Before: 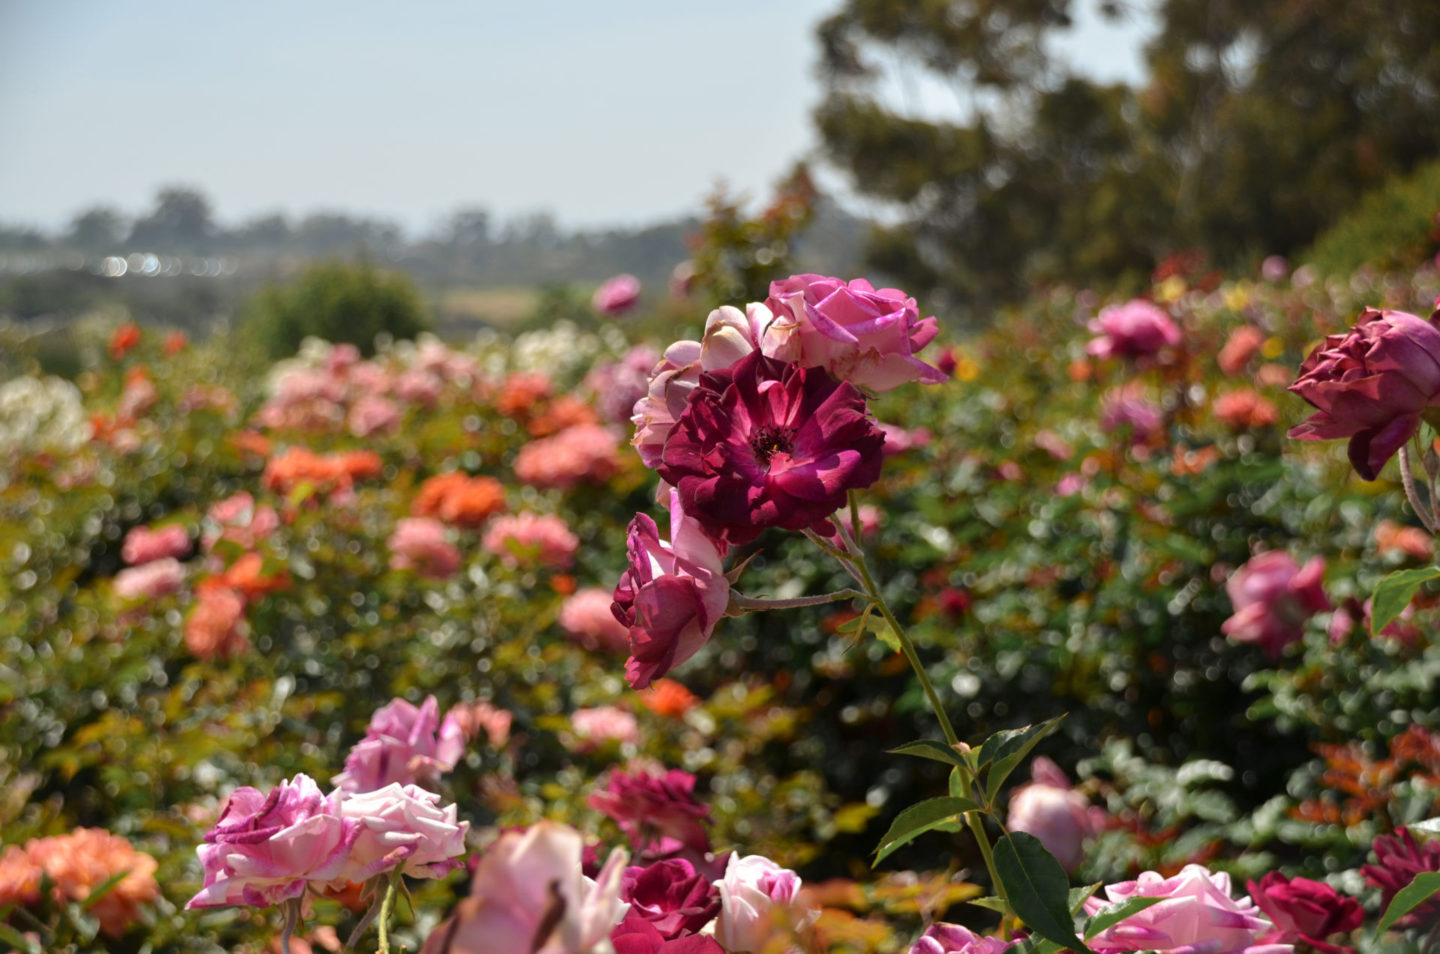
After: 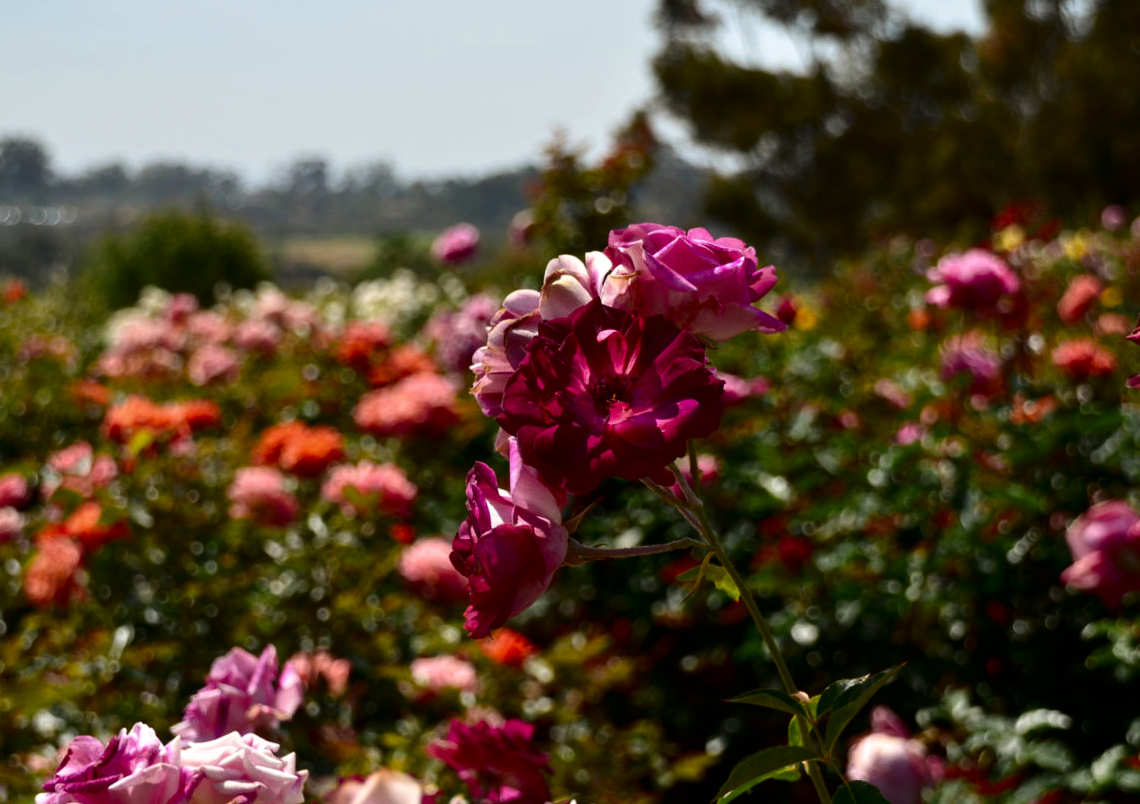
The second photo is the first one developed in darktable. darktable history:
tone equalizer: on, module defaults
crop: left 11.225%, top 5.381%, right 9.565%, bottom 10.314%
contrast brightness saturation: contrast 0.19, brightness -0.24, saturation 0.11
